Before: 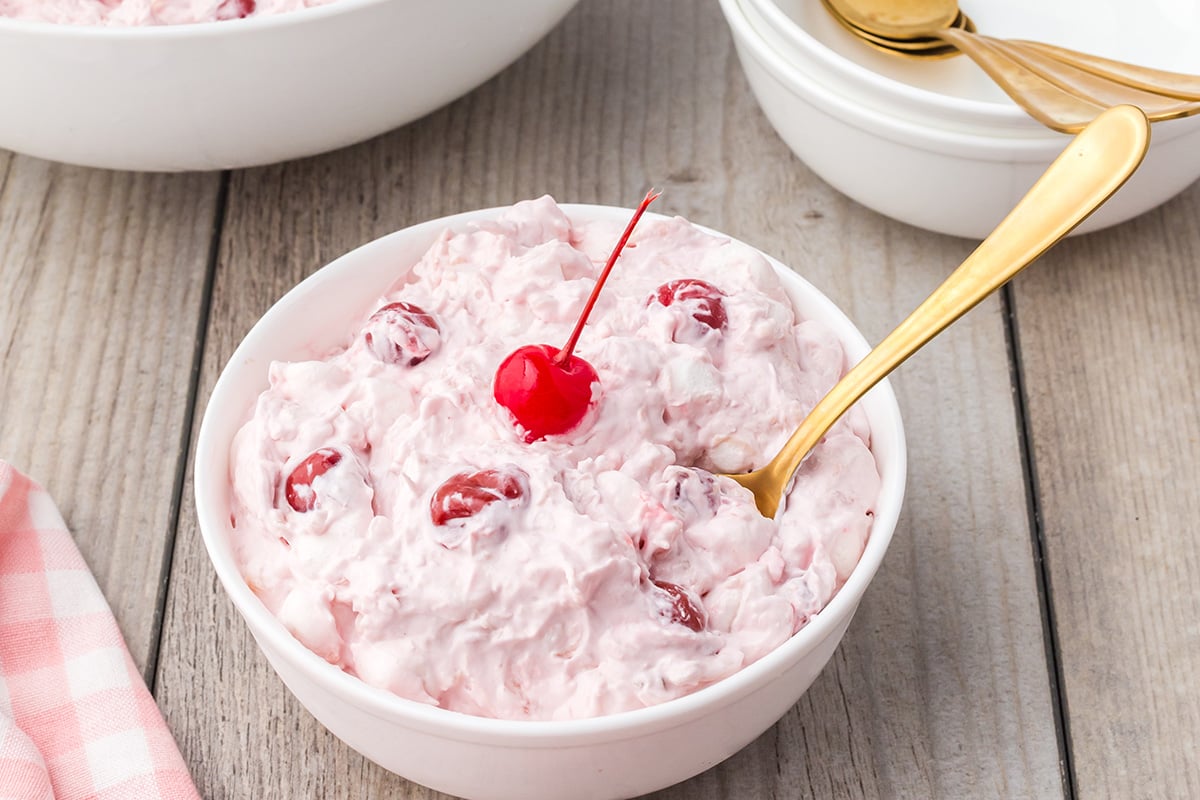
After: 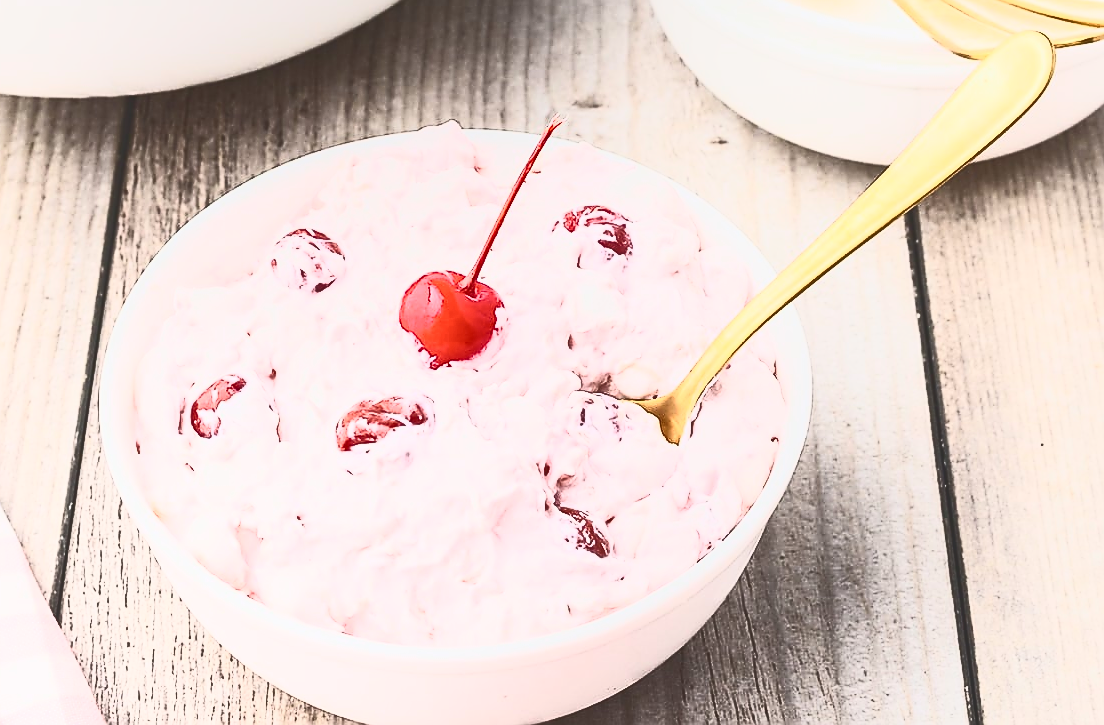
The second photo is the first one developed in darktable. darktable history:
crop and rotate: left 7.921%, top 9.251%
local contrast: detail 71%
contrast brightness saturation: contrast 0.92, brightness 0.203
sharpen: radius 1.429, amount 1.249, threshold 0.707
